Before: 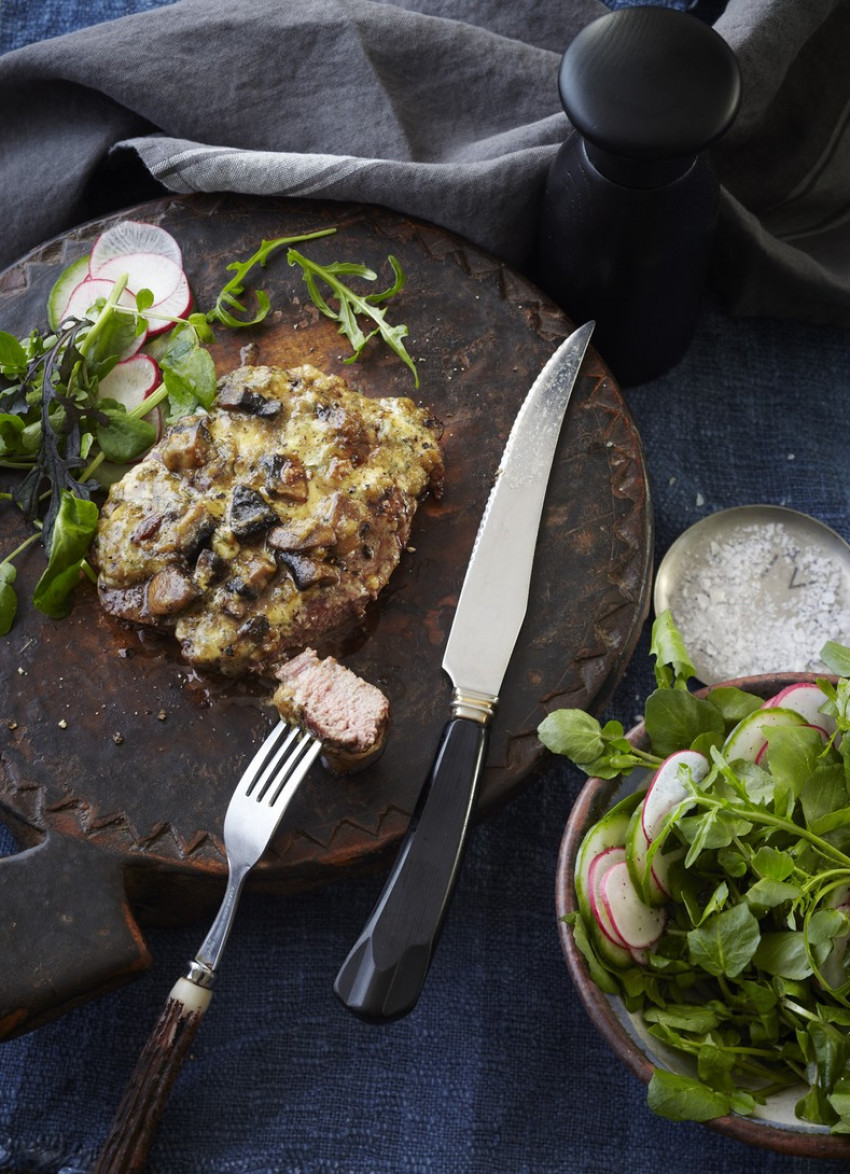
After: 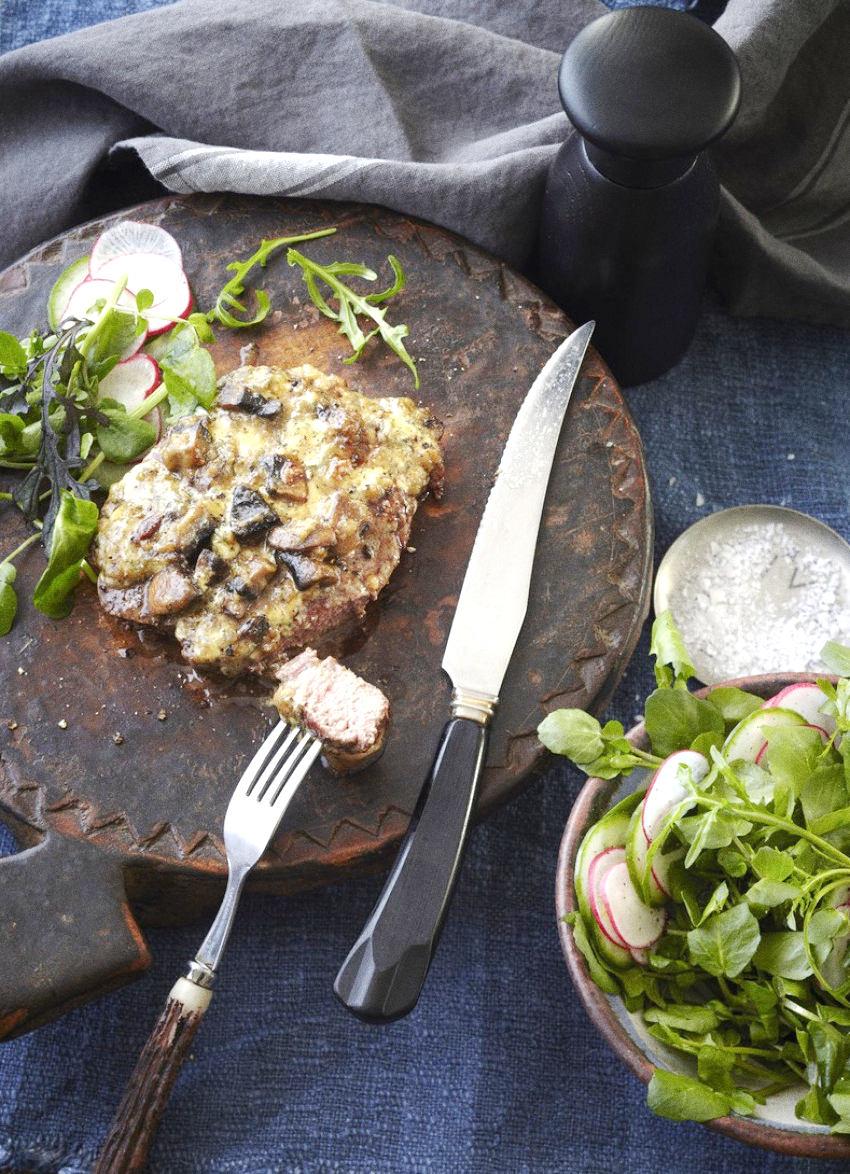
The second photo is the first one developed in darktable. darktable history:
exposure: black level correction 0, exposure 0.68 EV, compensate exposure bias true, compensate highlight preservation false
grain: strength 26%
base curve: curves: ch0 [(0, 0) (0.158, 0.273) (0.879, 0.895) (1, 1)], preserve colors none
